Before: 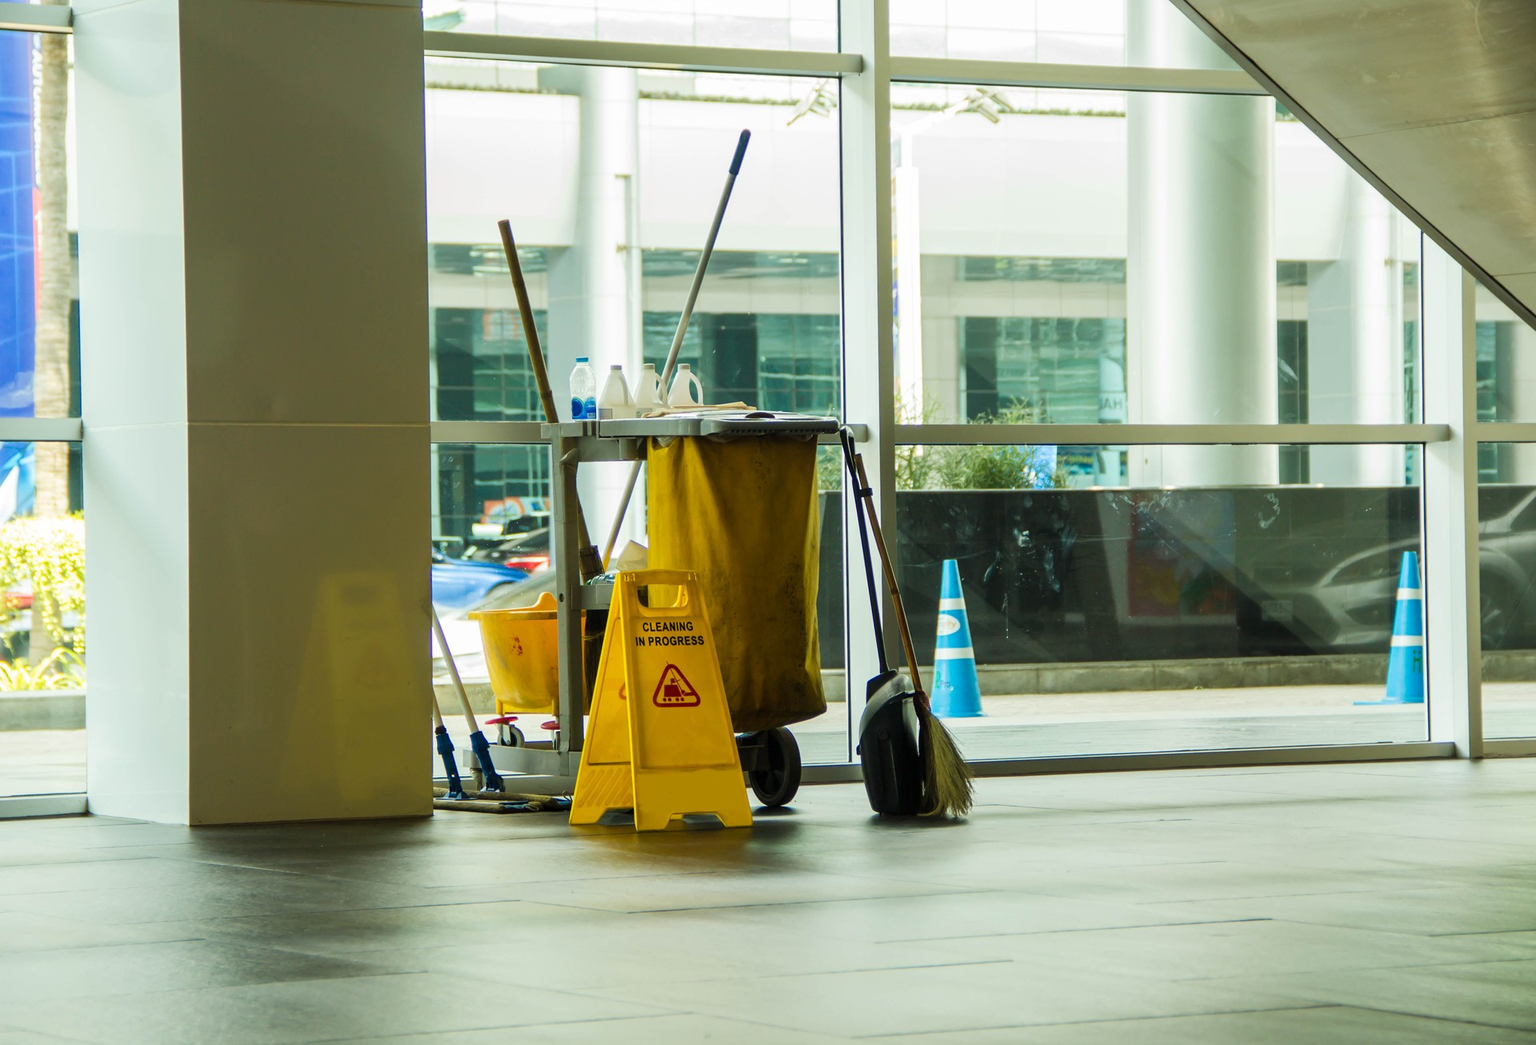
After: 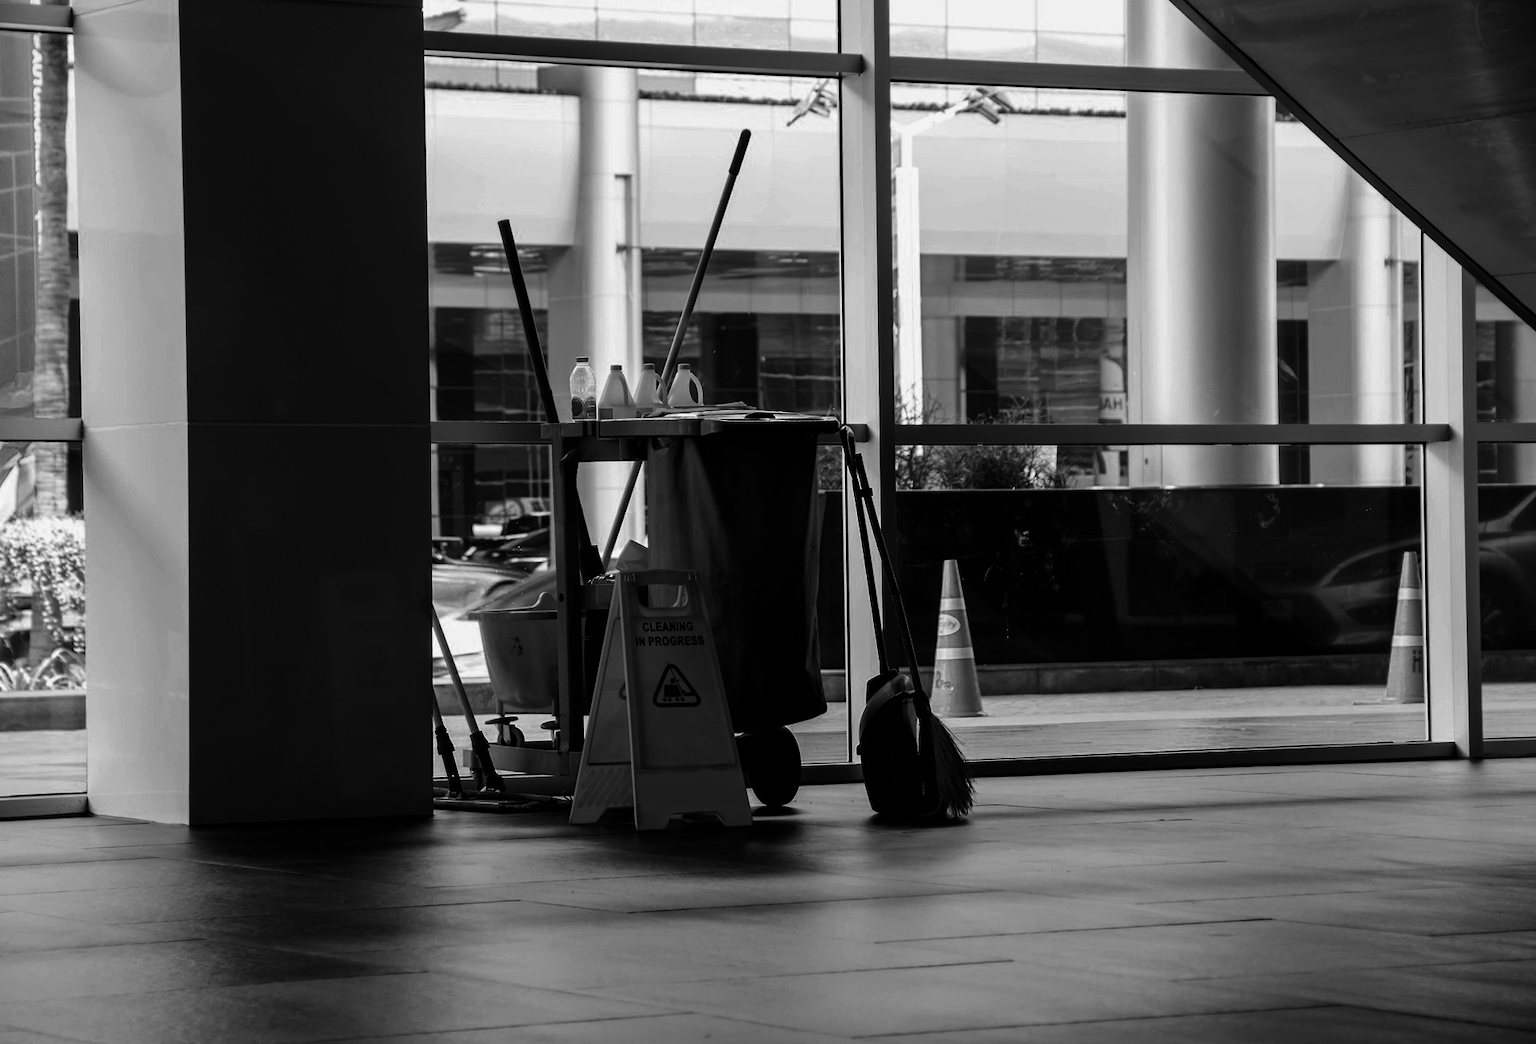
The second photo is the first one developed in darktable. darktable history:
color calibration: output gray [0.253, 0.26, 0.487, 0], illuminant as shot in camera, x 0.358, y 0.373, temperature 4628.91 K
contrast brightness saturation: contrast 0.016, brightness -0.985, saturation -0.982
